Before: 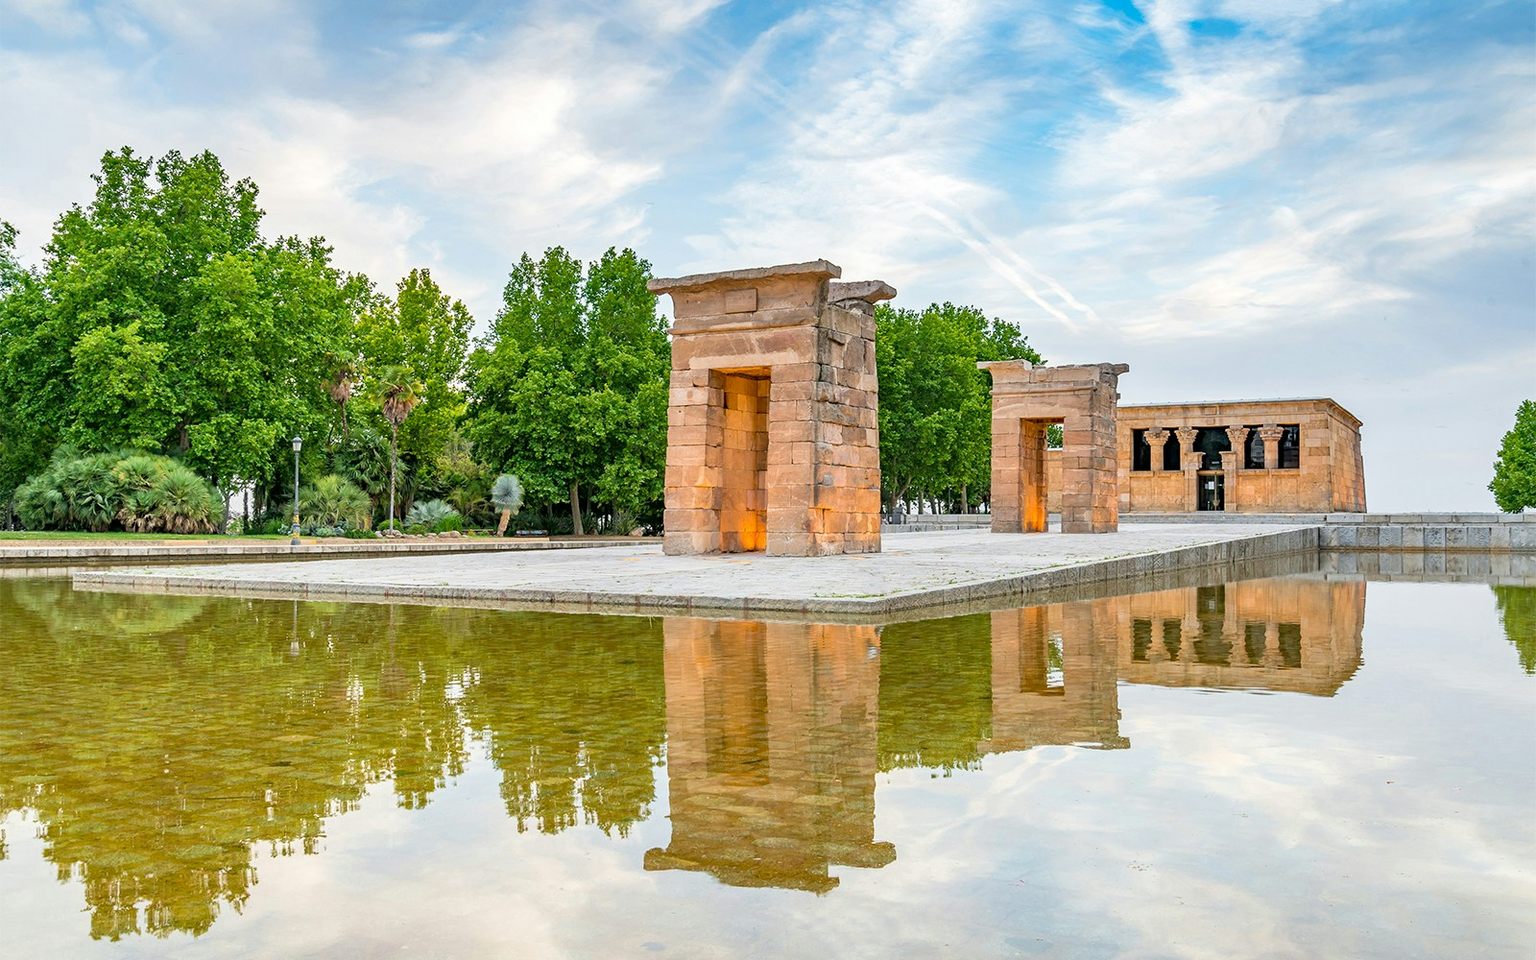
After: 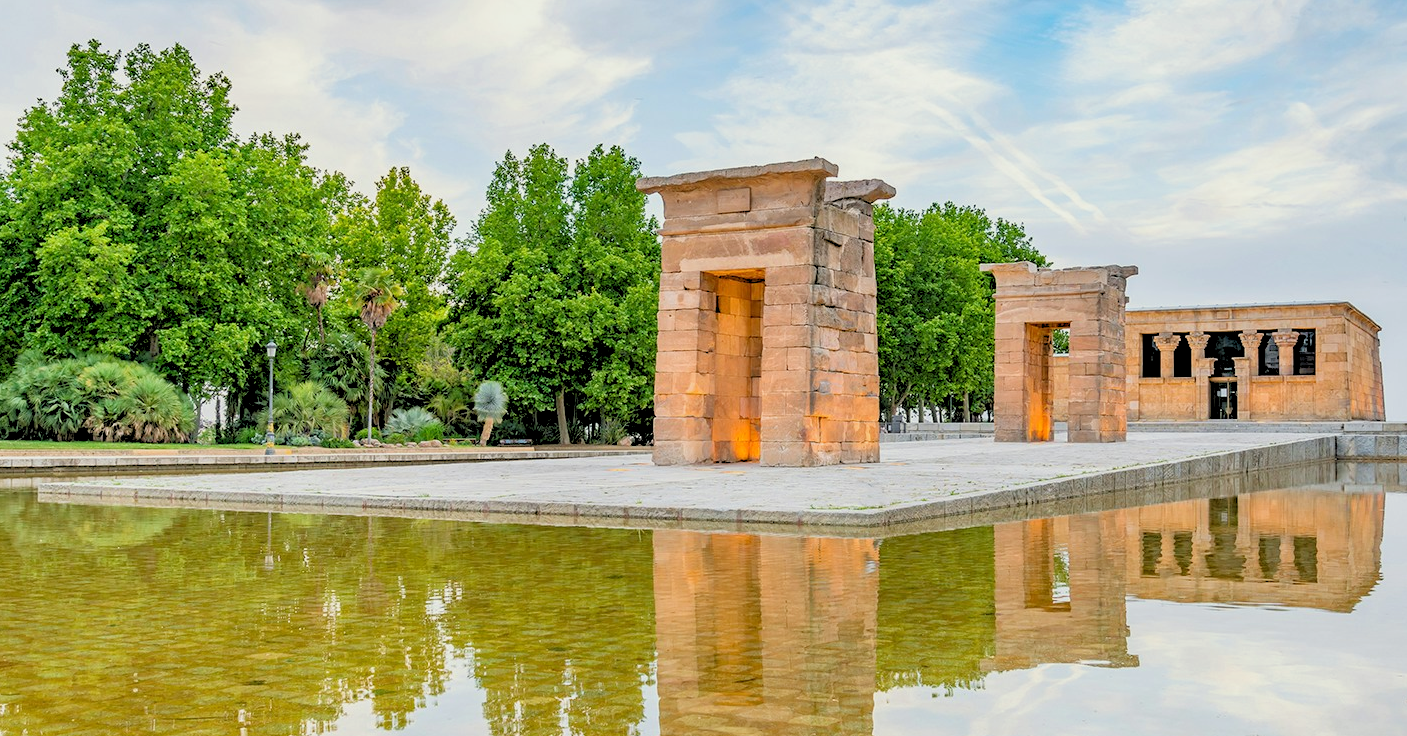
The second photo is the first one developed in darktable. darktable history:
rgb levels: preserve colors sum RGB, levels [[0.038, 0.433, 0.934], [0, 0.5, 1], [0, 0.5, 1]]
split-toning: shadows › saturation 0.61, highlights › saturation 0.58, balance -28.74, compress 87.36%
crop and rotate: left 2.425%, top 11.305%, right 9.6%, bottom 15.08%
